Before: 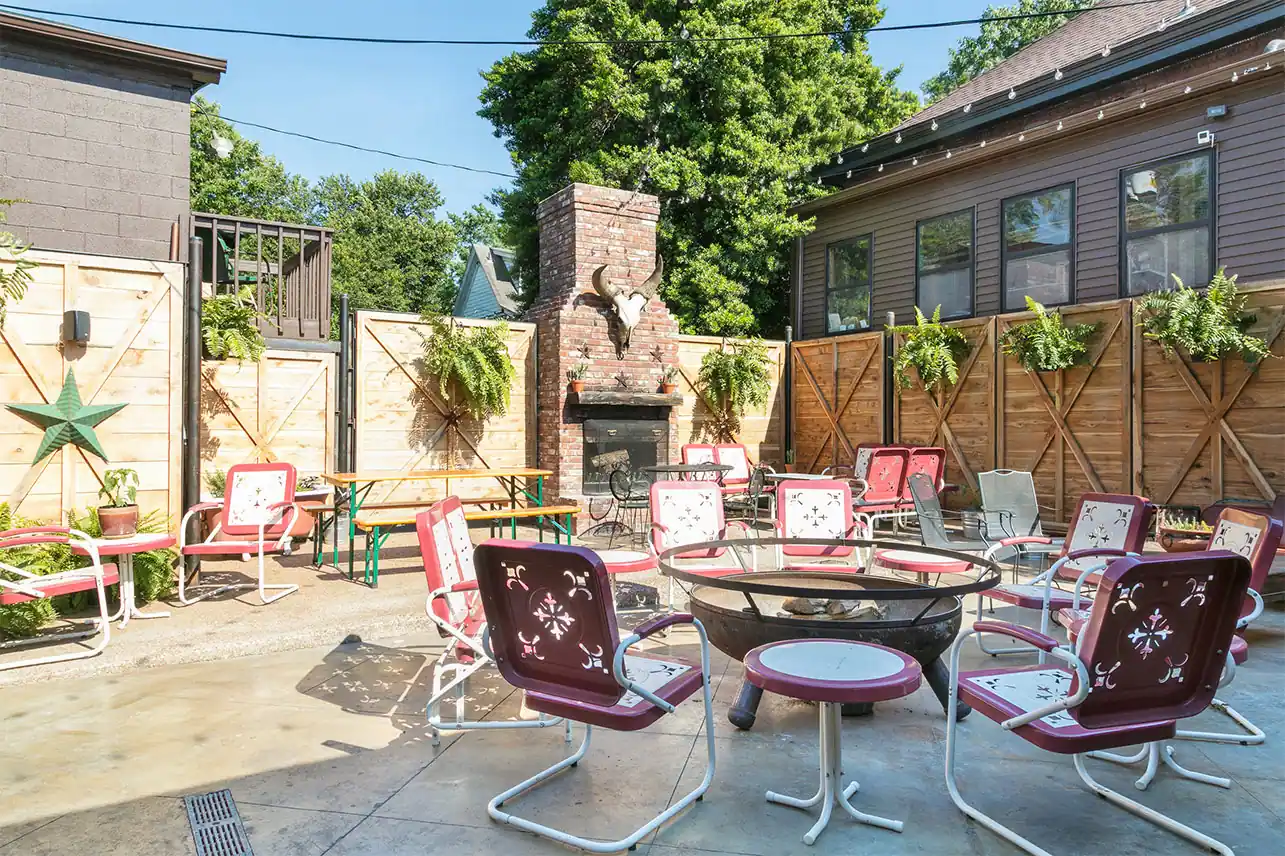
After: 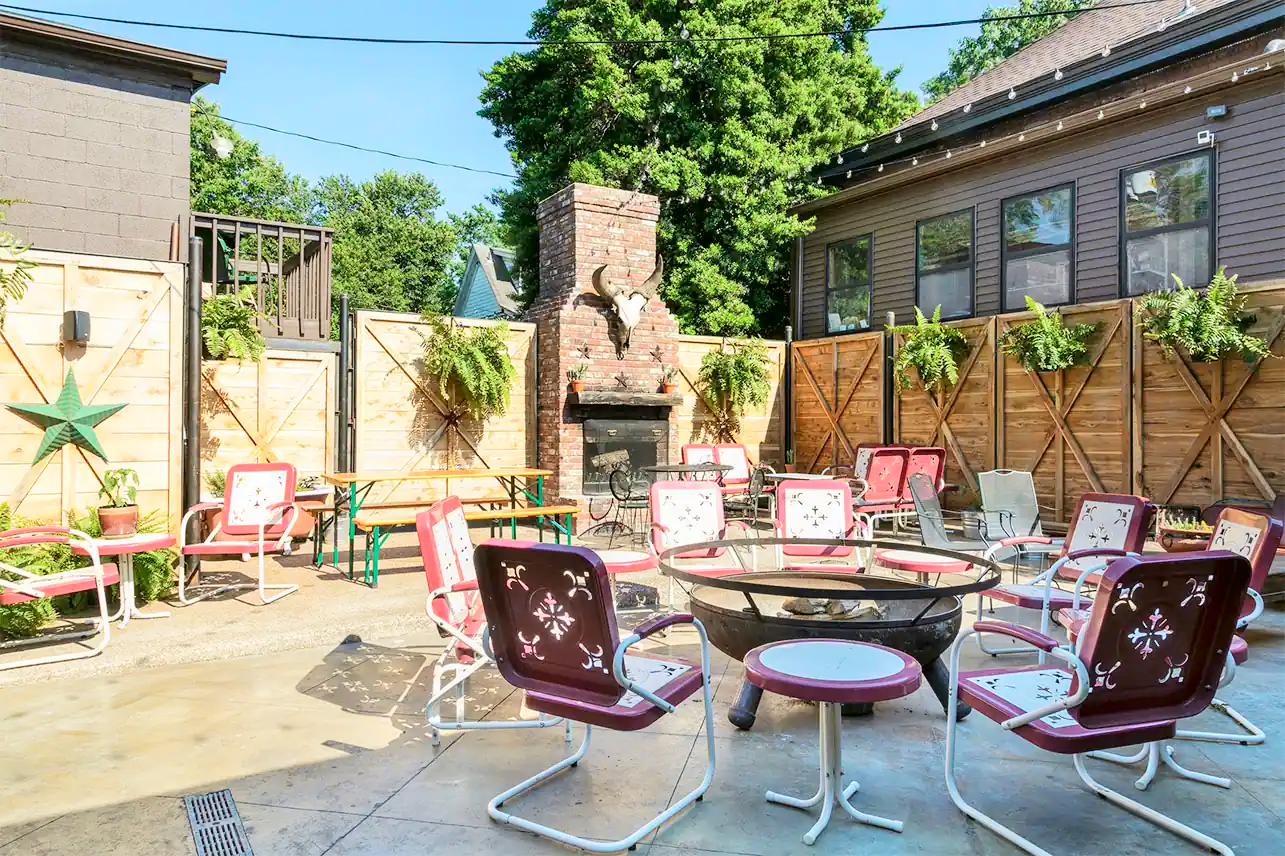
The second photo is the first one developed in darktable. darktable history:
tone curve: curves: ch0 [(0, 0.013) (0.054, 0.018) (0.205, 0.191) (0.289, 0.292) (0.39, 0.424) (0.493, 0.551) (0.666, 0.743) (0.795, 0.841) (1, 0.998)]; ch1 [(0, 0) (0.385, 0.343) (0.439, 0.415) (0.494, 0.495) (0.501, 0.501) (0.51, 0.509) (0.548, 0.554) (0.586, 0.601) (0.66, 0.687) (0.783, 0.804) (1, 1)]; ch2 [(0, 0) (0.304, 0.31) (0.403, 0.399) (0.441, 0.428) (0.47, 0.469) (0.498, 0.496) (0.524, 0.538) (0.566, 0.579) (0.633, 0.665) (0.7, 0.711) (1, 1)], color space Lab, independent channels, preserve colors none
